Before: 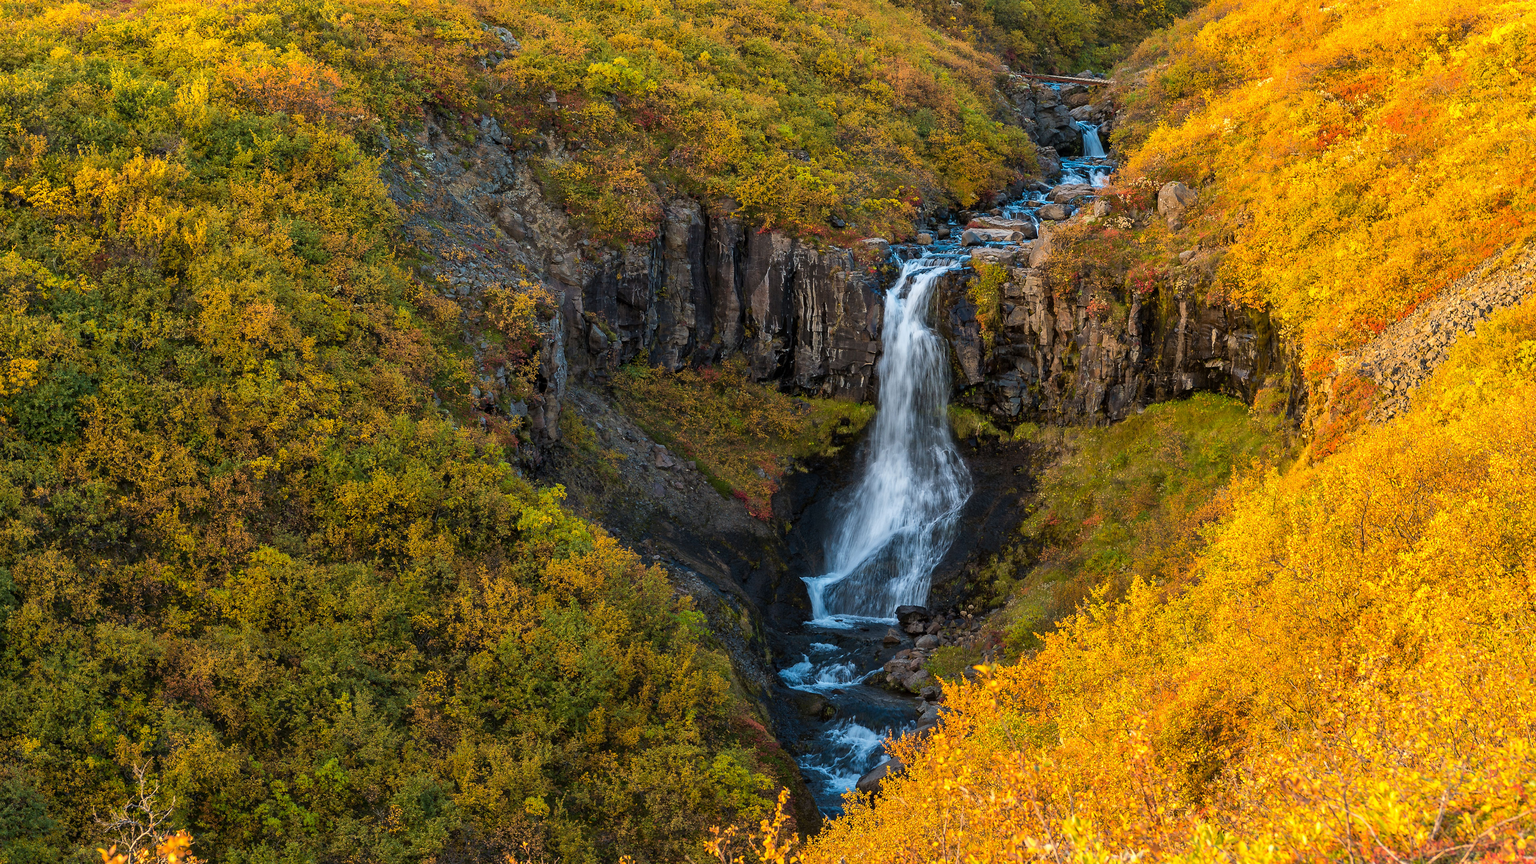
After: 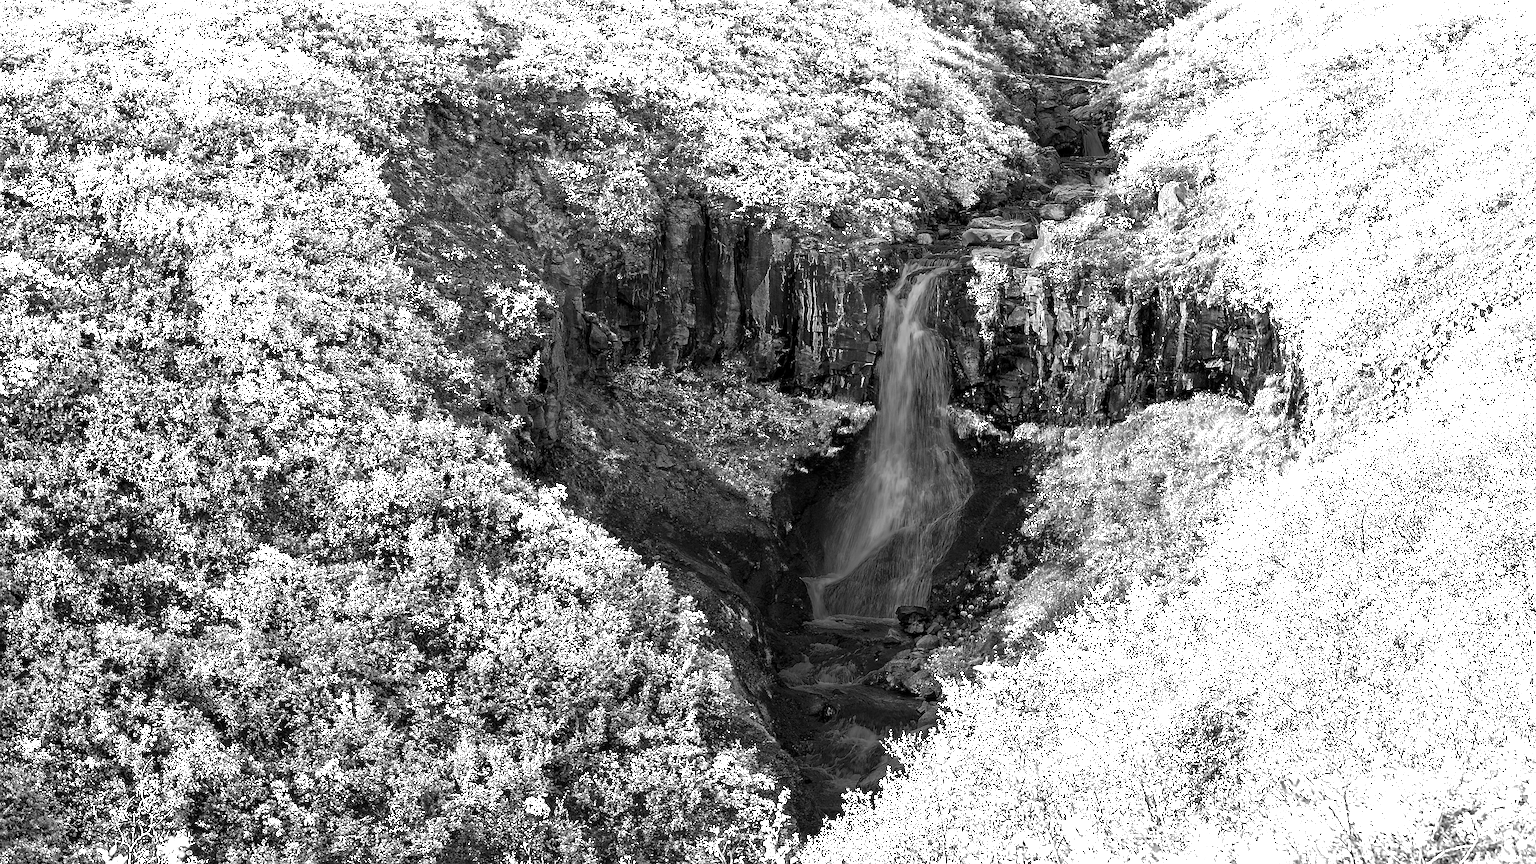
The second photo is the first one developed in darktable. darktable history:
color zones: curves: ch0 [(0, 0.554) (0.146, 0.662) (0.293, 0.86) (0.503, 0.774) (0.637, 0.106) (0.74, 0.072) (0.866, 0.488) (0.998, 0.569)]; ch1 [(0, 0) (0.143, 0) (0.286, 0) (0.429, 0) (0.571, 0) (0.714, 0) (0.857, 0)]
sharpen: on, module defaults
color balance rgb: shadows lift › chroma 9.636%, shadows lift › hue 46.99°, perceptual saturation grading › global saturation 29.375%, global vibrance 20%
local contrast: mode bilateral grid, contrast 19, coarseness 50, detail 119%, midtone range 0.2
